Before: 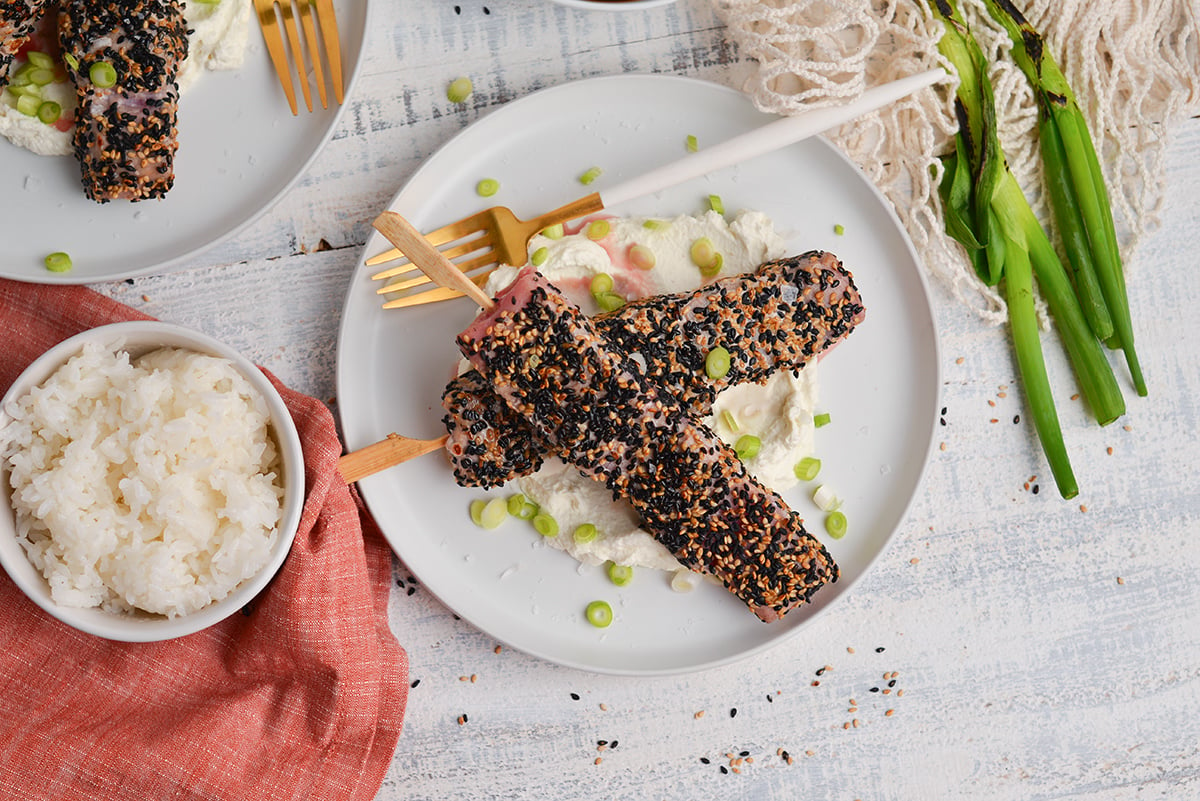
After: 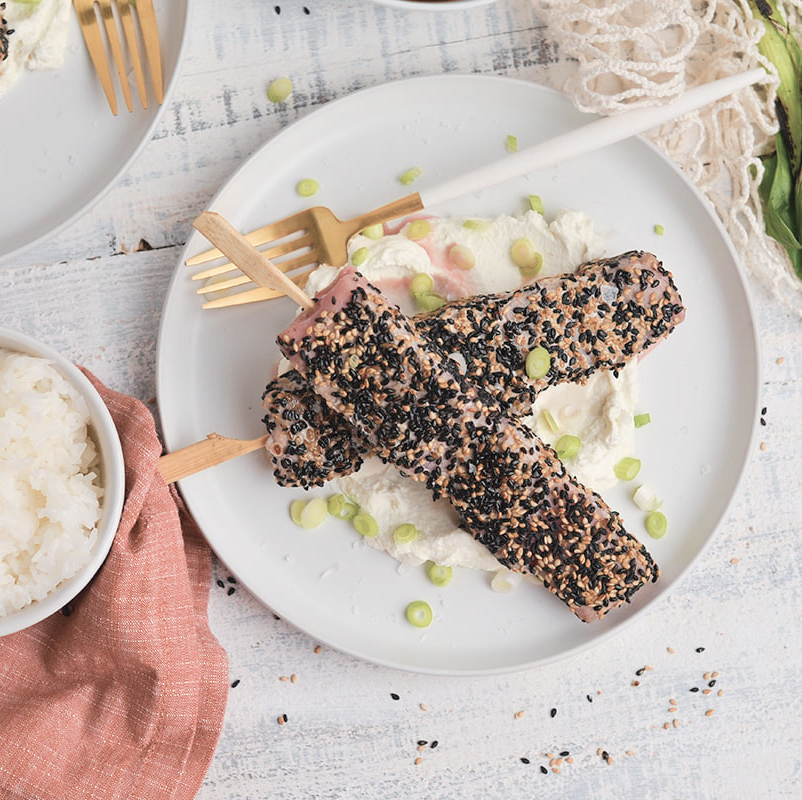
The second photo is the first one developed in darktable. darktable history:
contrast brightness saturation: brightness 0.188, saturation -0.498
crop and rotate: left 15.055%, right 18.096%
velvia: strength 39.6%
